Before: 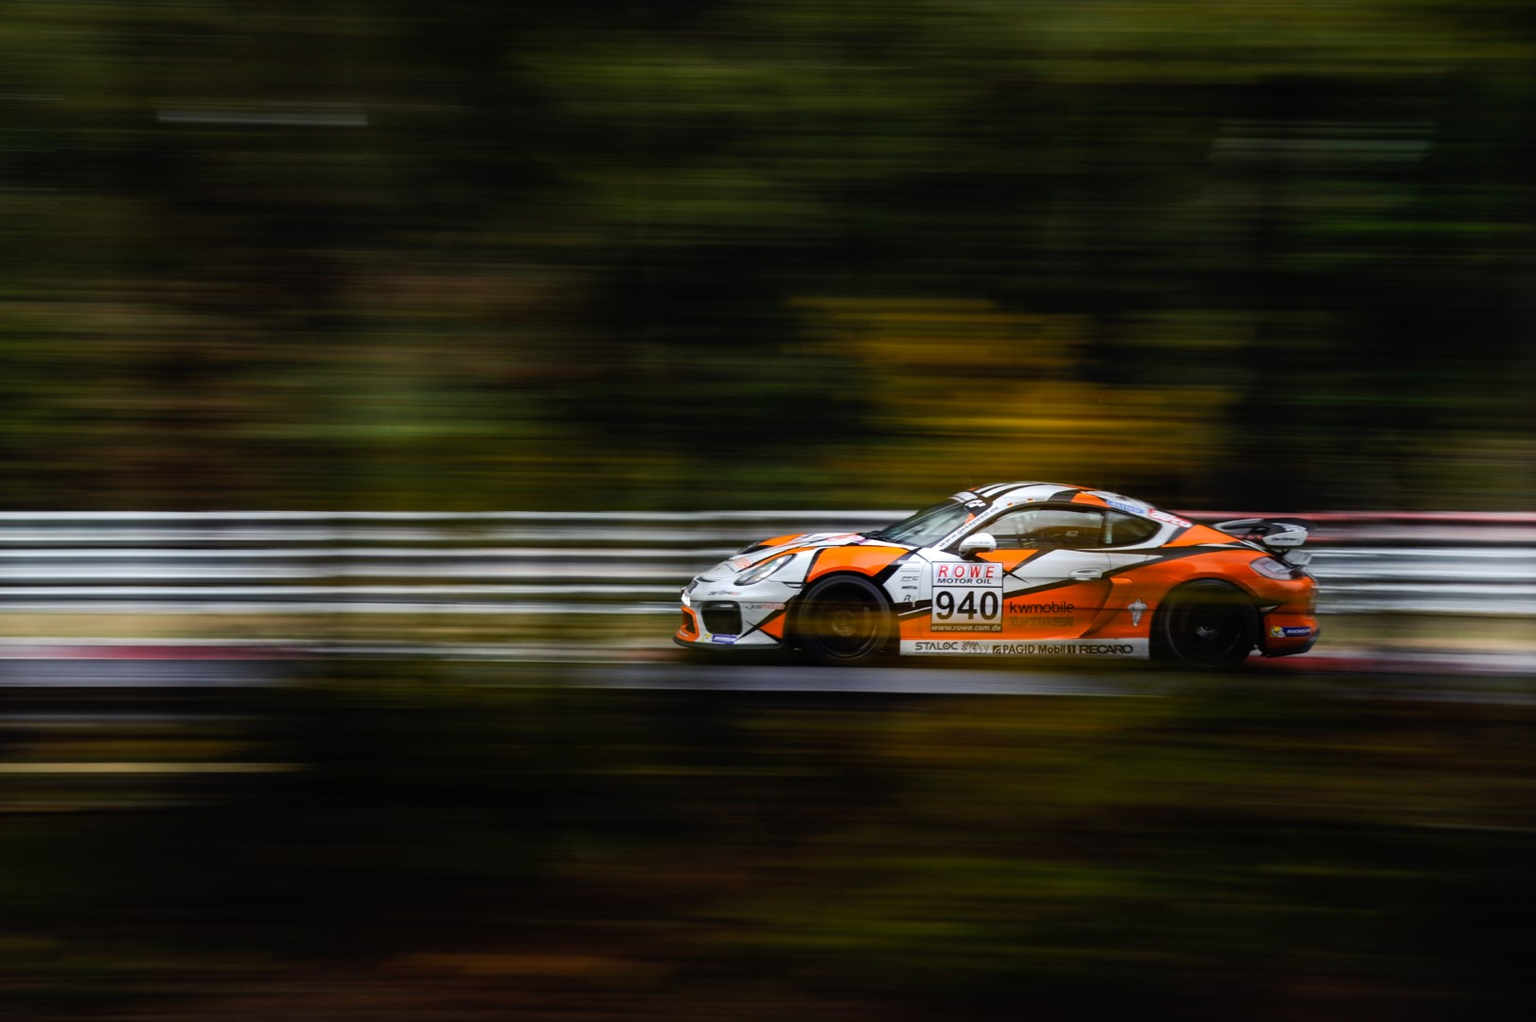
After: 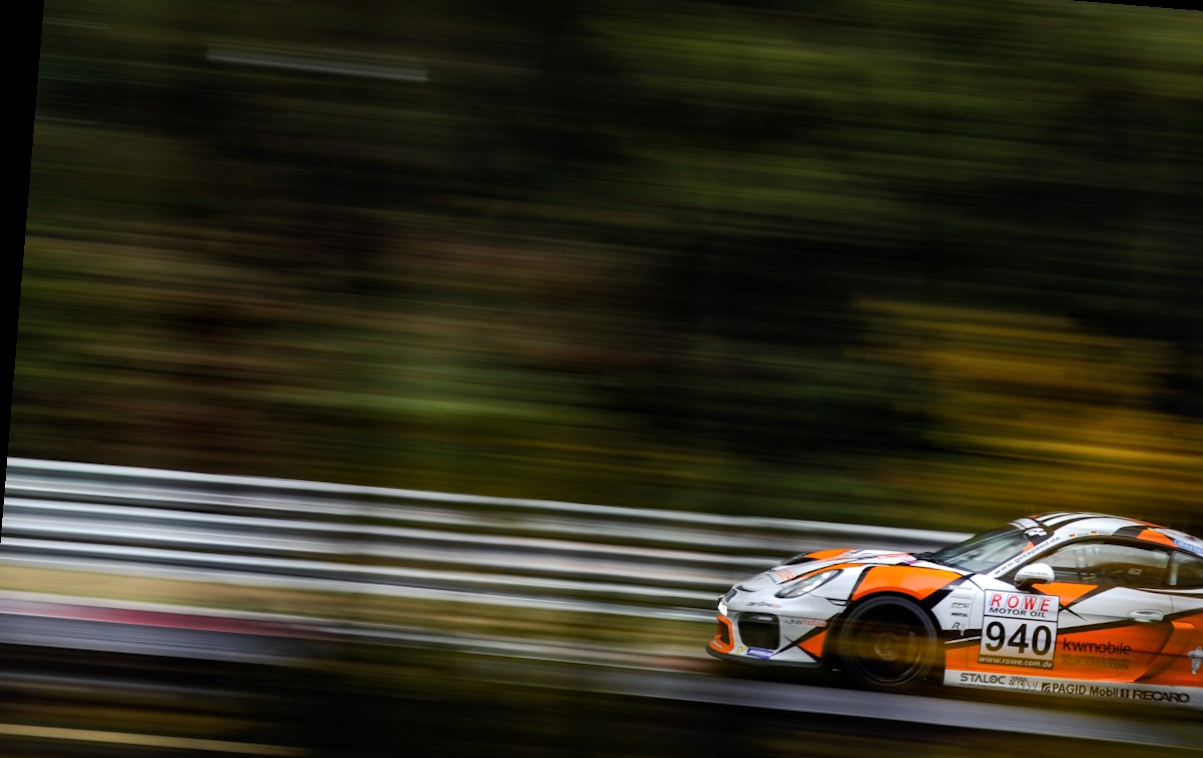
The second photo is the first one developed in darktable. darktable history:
local contrast: mode bilateral grid, contrast 19, coarseness 49, detail 120%, midtone range 0.2
crop and rotate: angle -4.61°, left 2.081%, top 6.775%, right 27.34%, bottom 30.393%
tone equalizer: edges refinement/feathering 500, mask exposure compensation -1.57 EV, preserve details no
